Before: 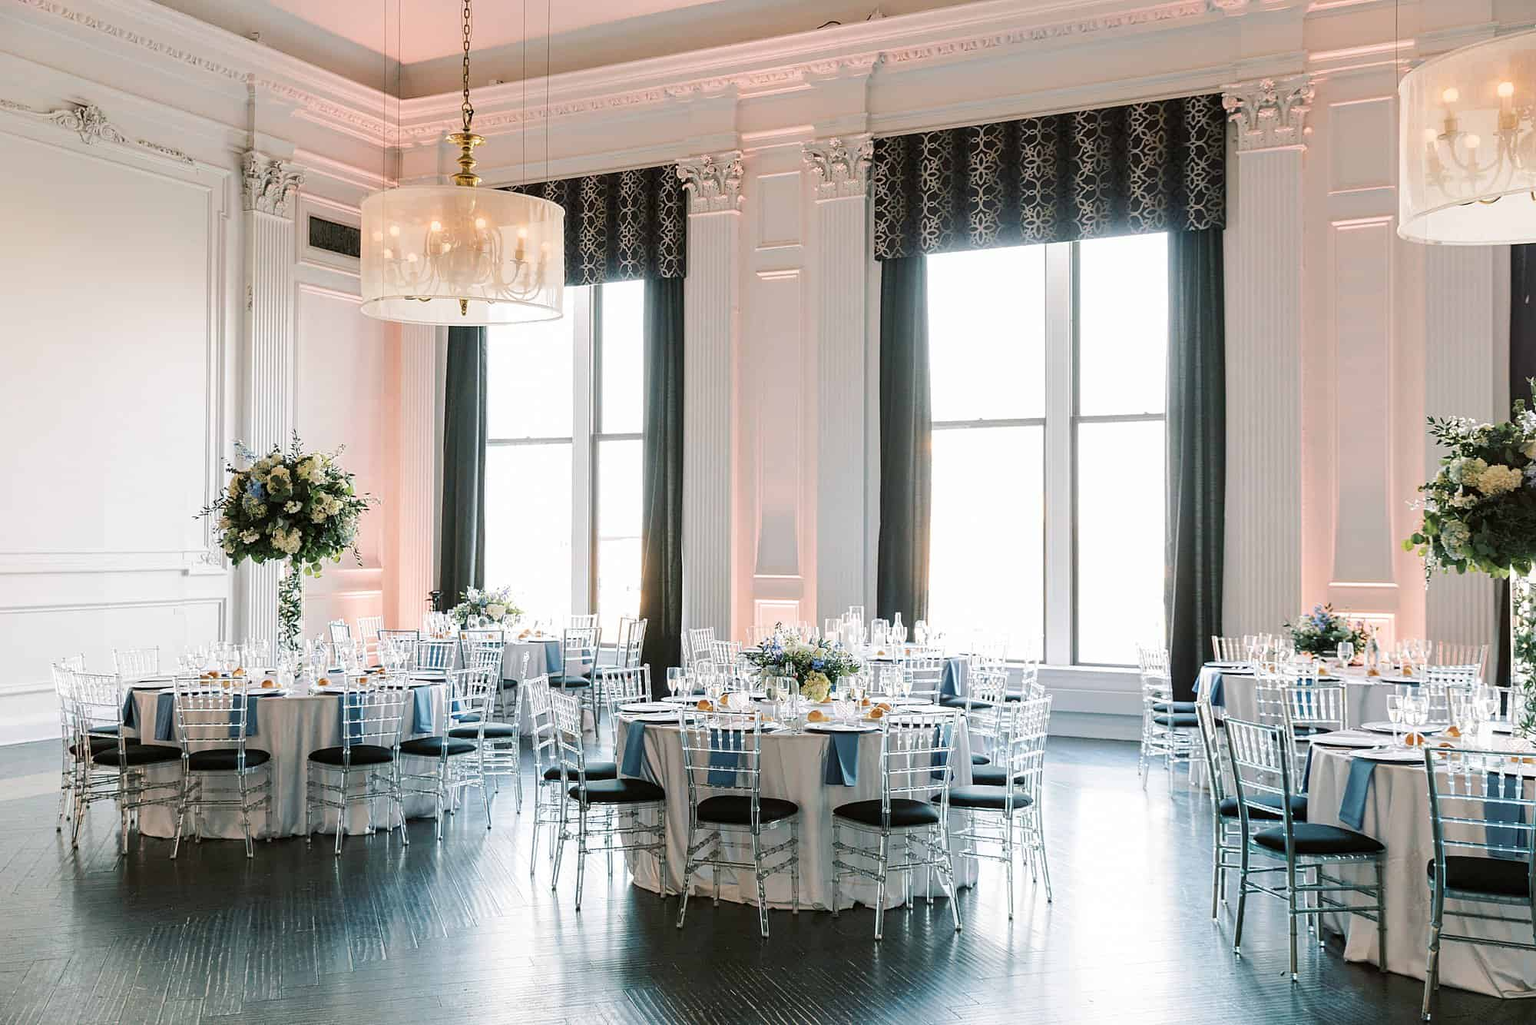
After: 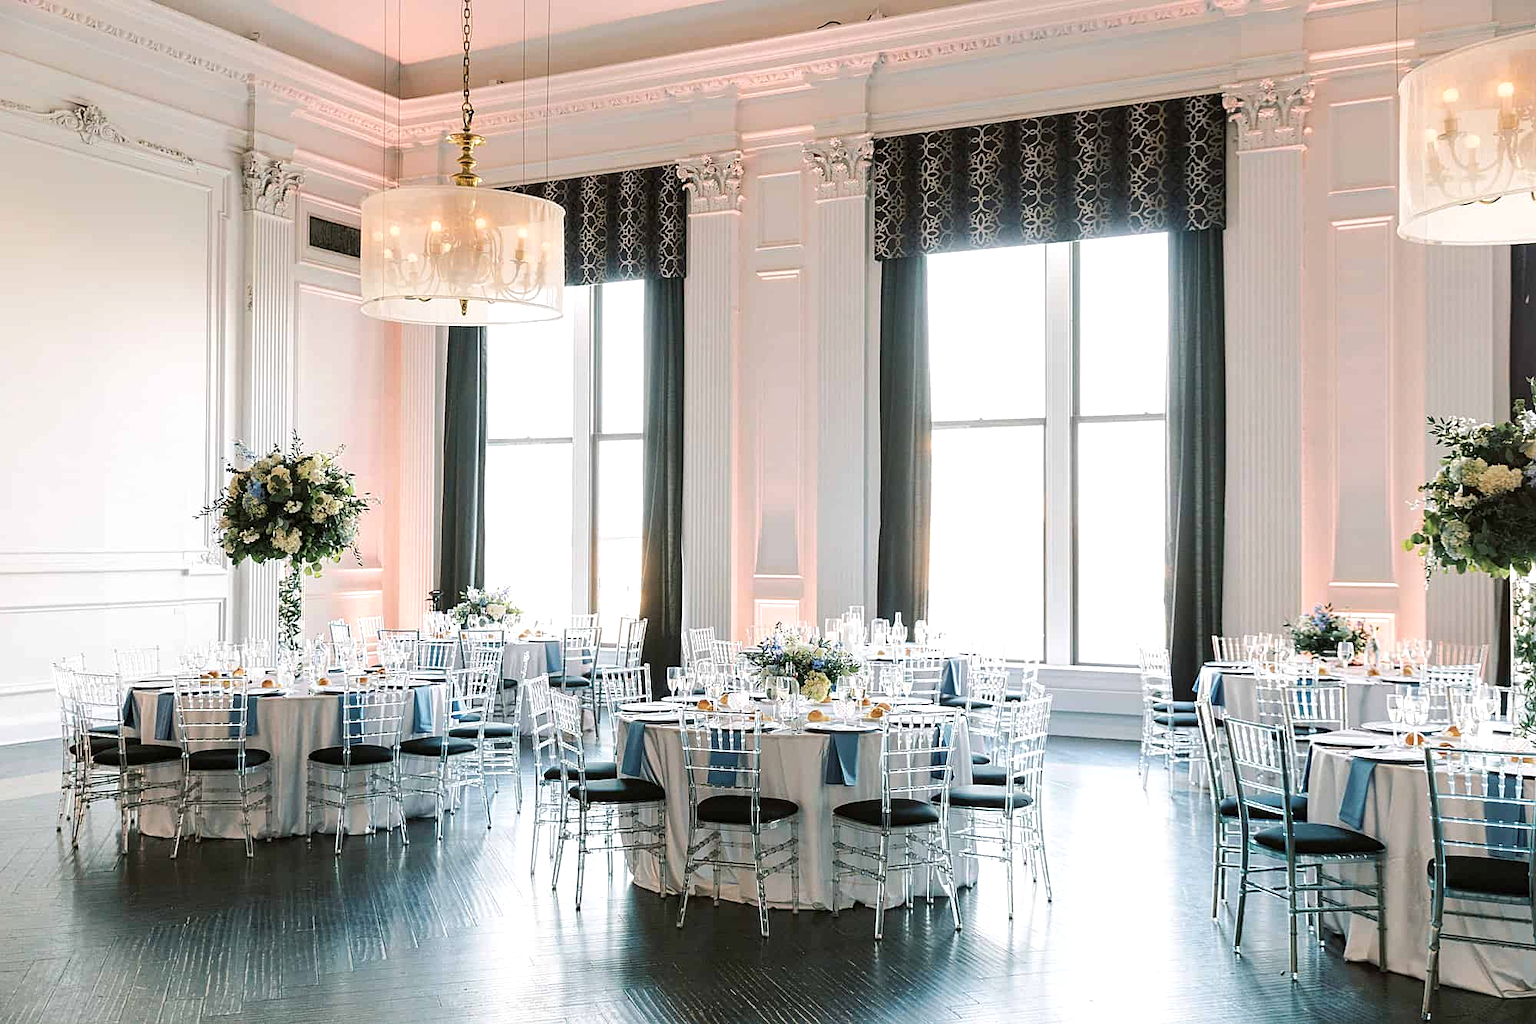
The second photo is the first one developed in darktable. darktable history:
exposure: black level correction 0, exposure 0.199 EV, compensate highlight preservation false
sharpen: amount 0.205
